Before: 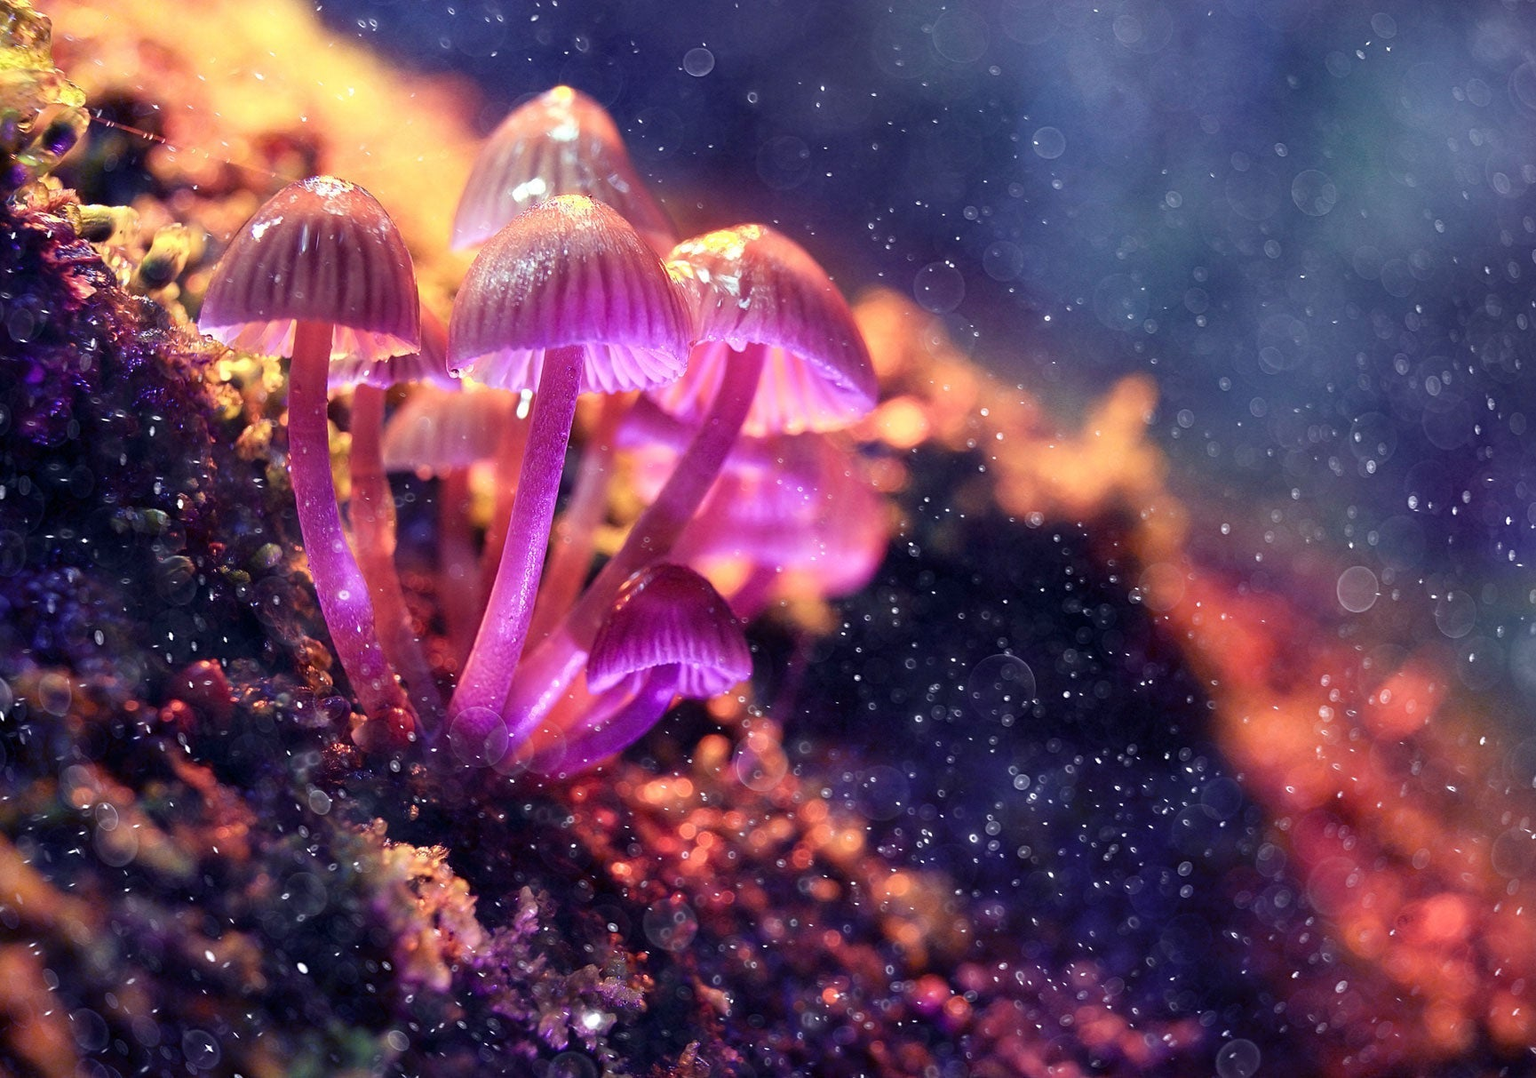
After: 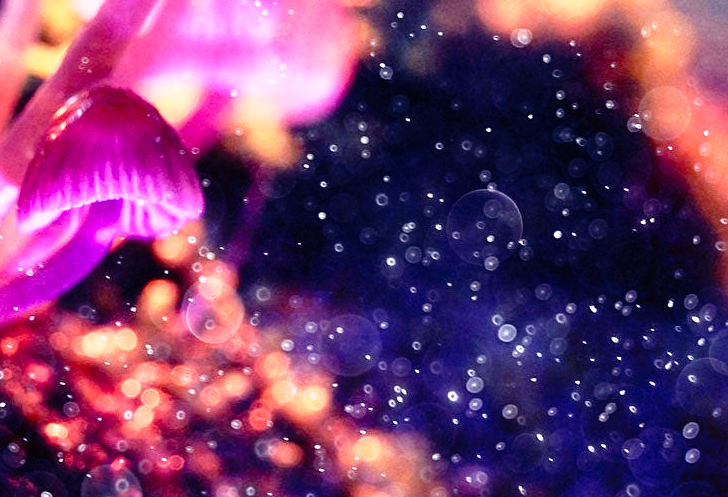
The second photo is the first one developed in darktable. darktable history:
base curve: curves: ch0 [(0, 0) (0.012, 0.01) (0.073, 0.168) (0.31, 0.711) (0.645, 0.957) (1, 1)], preserve colors none
crop: left 37.221%, top 45.169%, right 20.63%, bottom 13.777%
